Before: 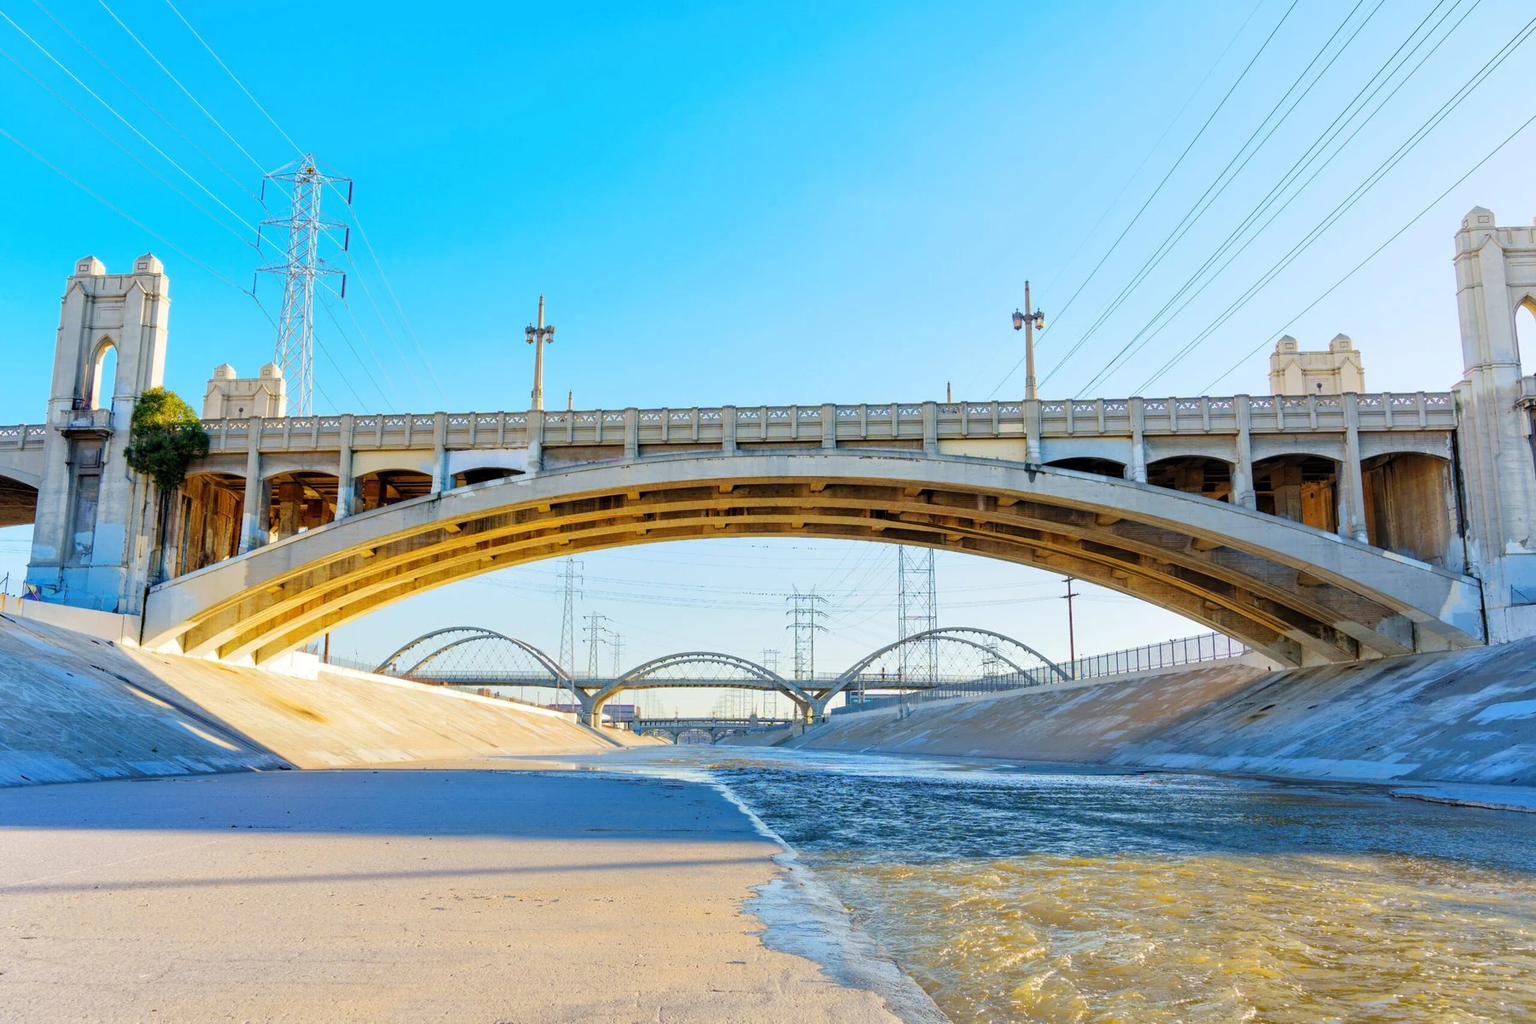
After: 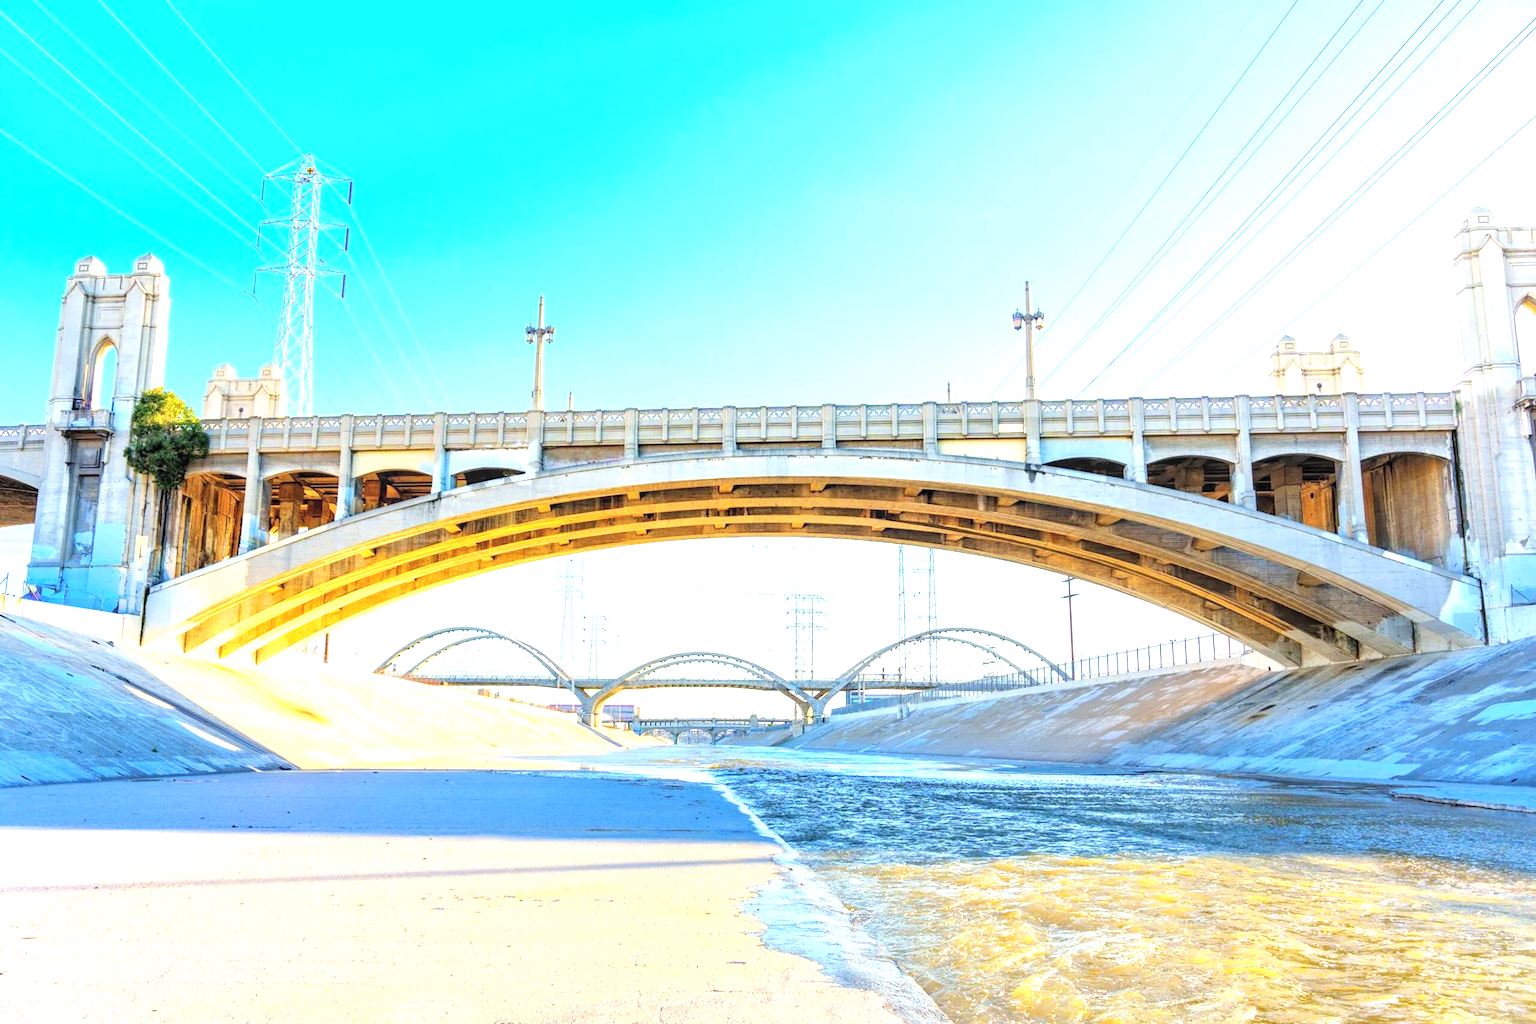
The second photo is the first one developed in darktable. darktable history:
contrast brightness saturation: brightness 0.147
local contrast: on, module defaults
exposure: exposure 1.146 EV, compensate highlight preservation false
